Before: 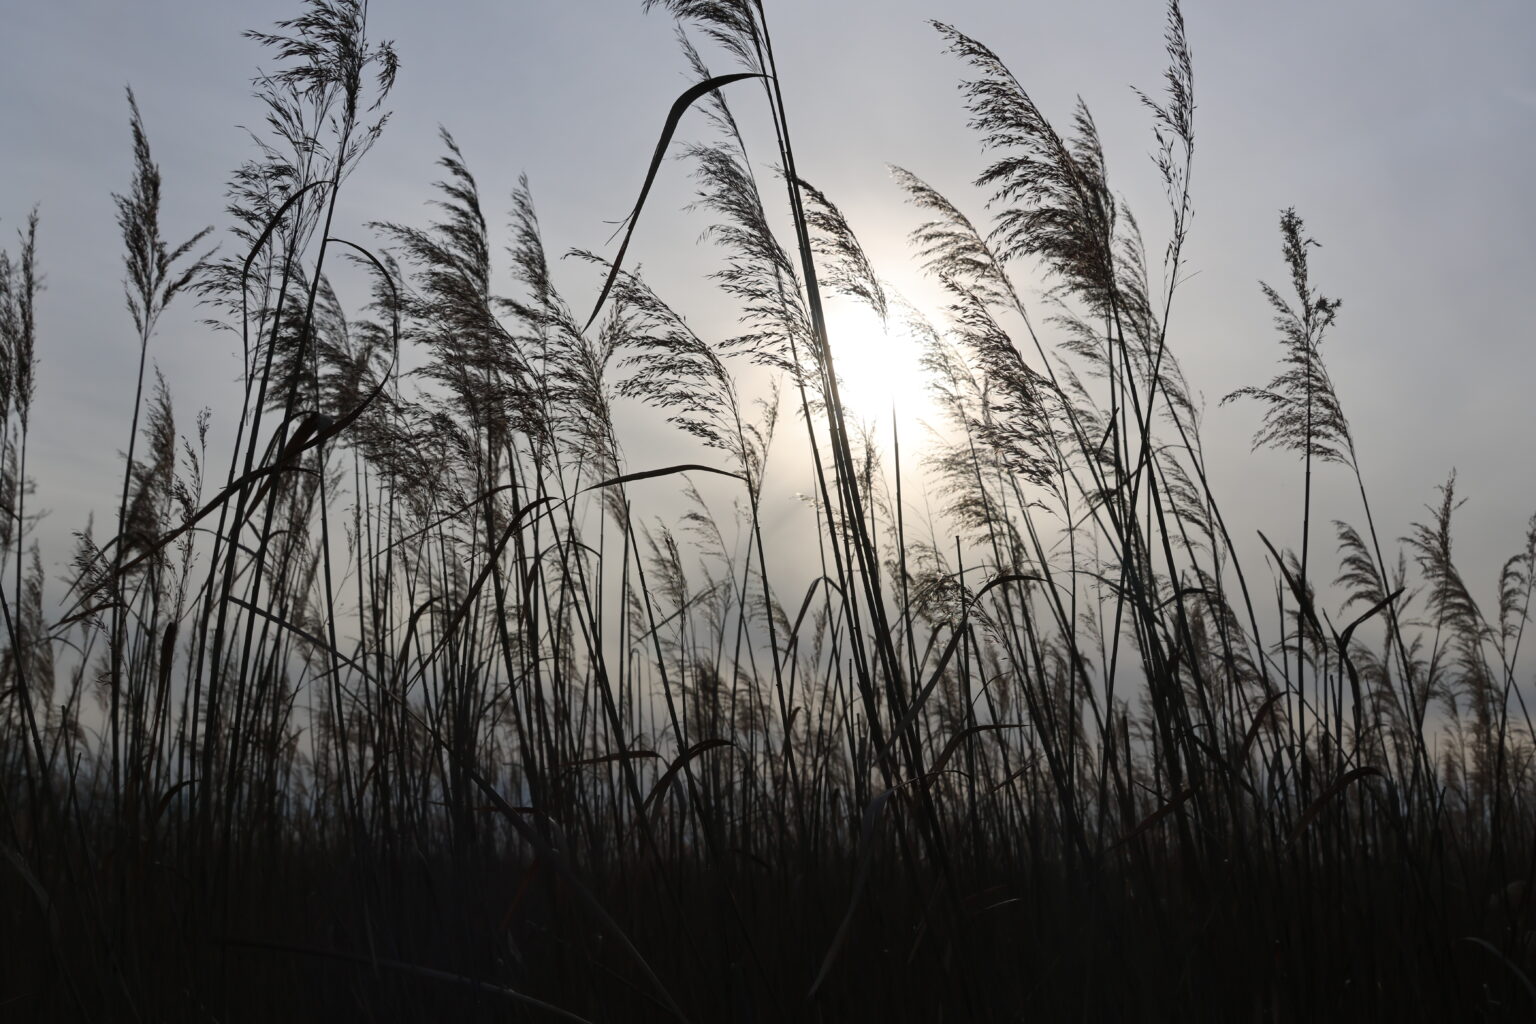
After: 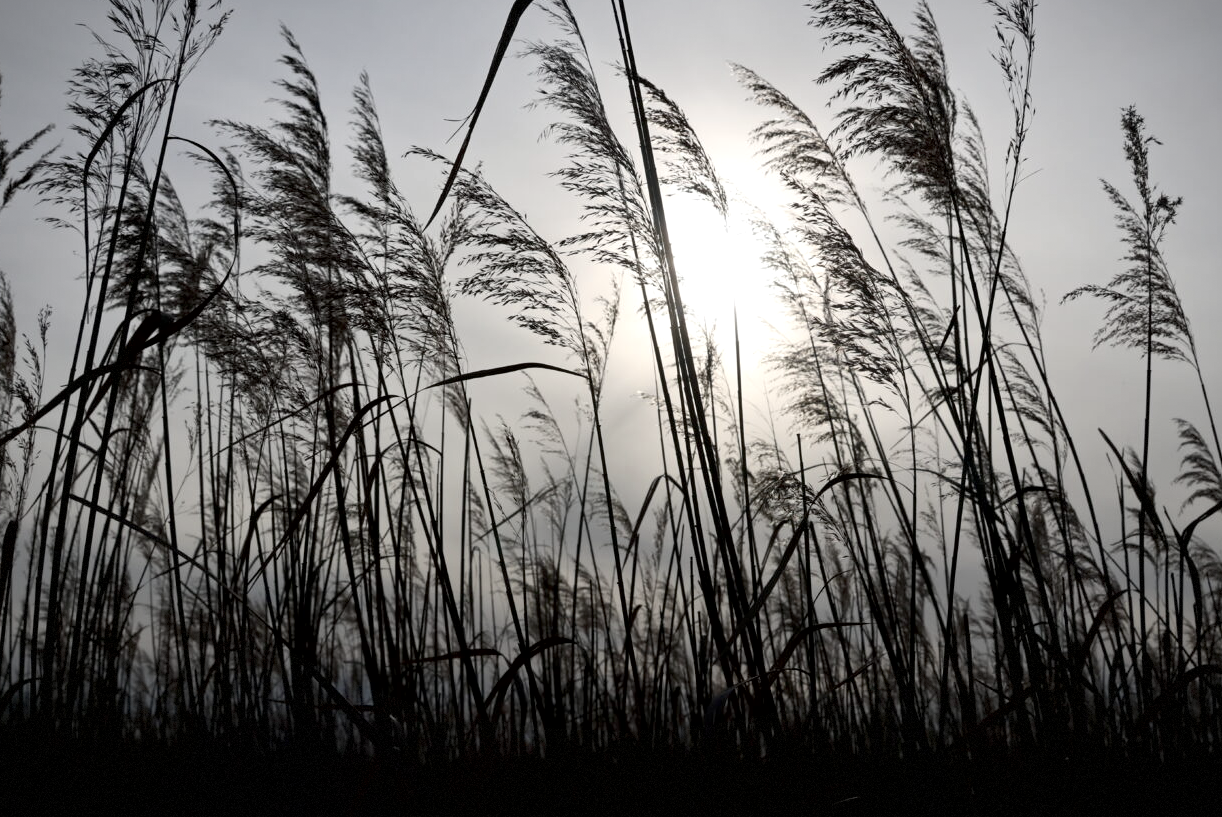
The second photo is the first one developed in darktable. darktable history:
vignetting: fall-off radius 99.4%, width/height ratio 1.342, dithering 8-bit output
crop and rotate: left 10.367%, top 10.026%, right 10.018%, bottom 10.171%
contrast brightness saturation: contrast 0.096, saturation -0.376
exposure: black level correction 0.007, exposure 0.158 EV, compensate exposure bias true, compensate highlight preservation false
